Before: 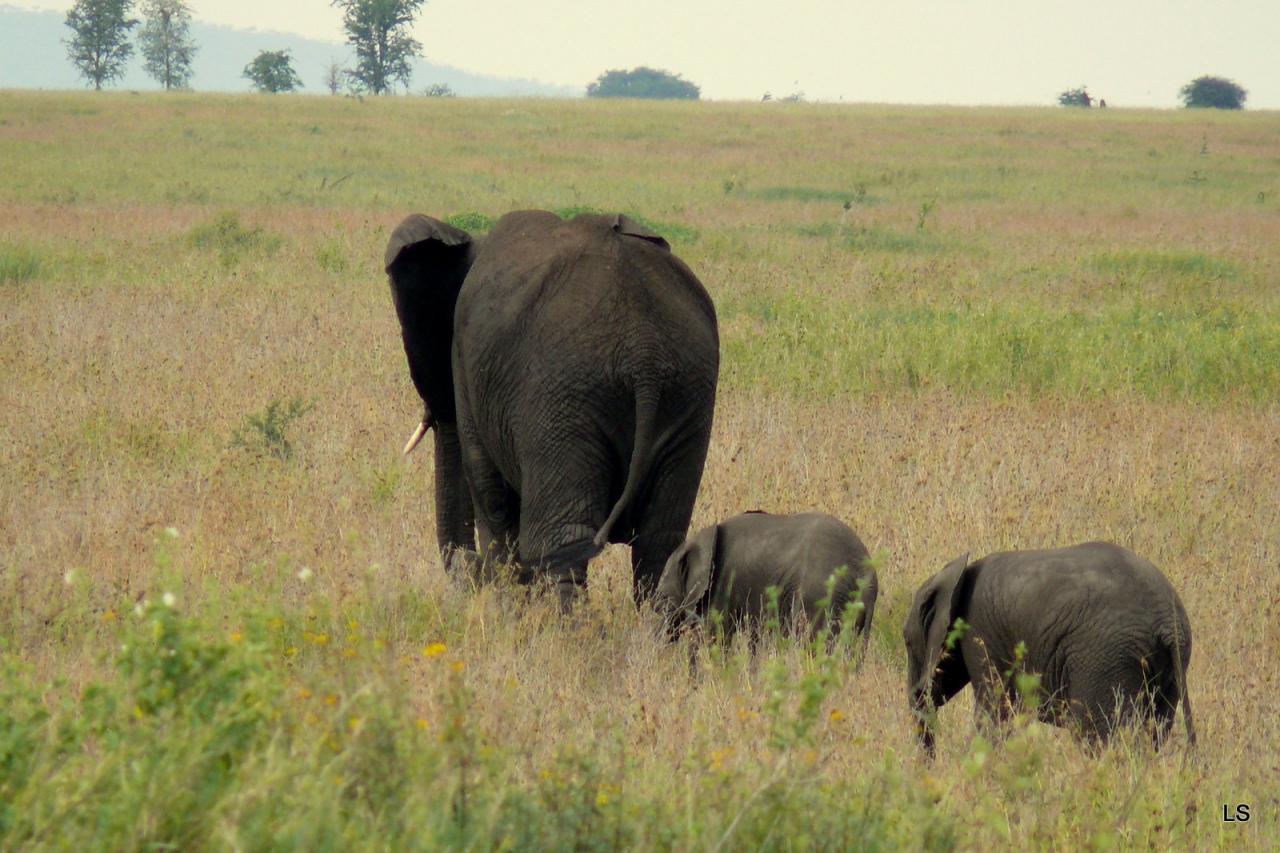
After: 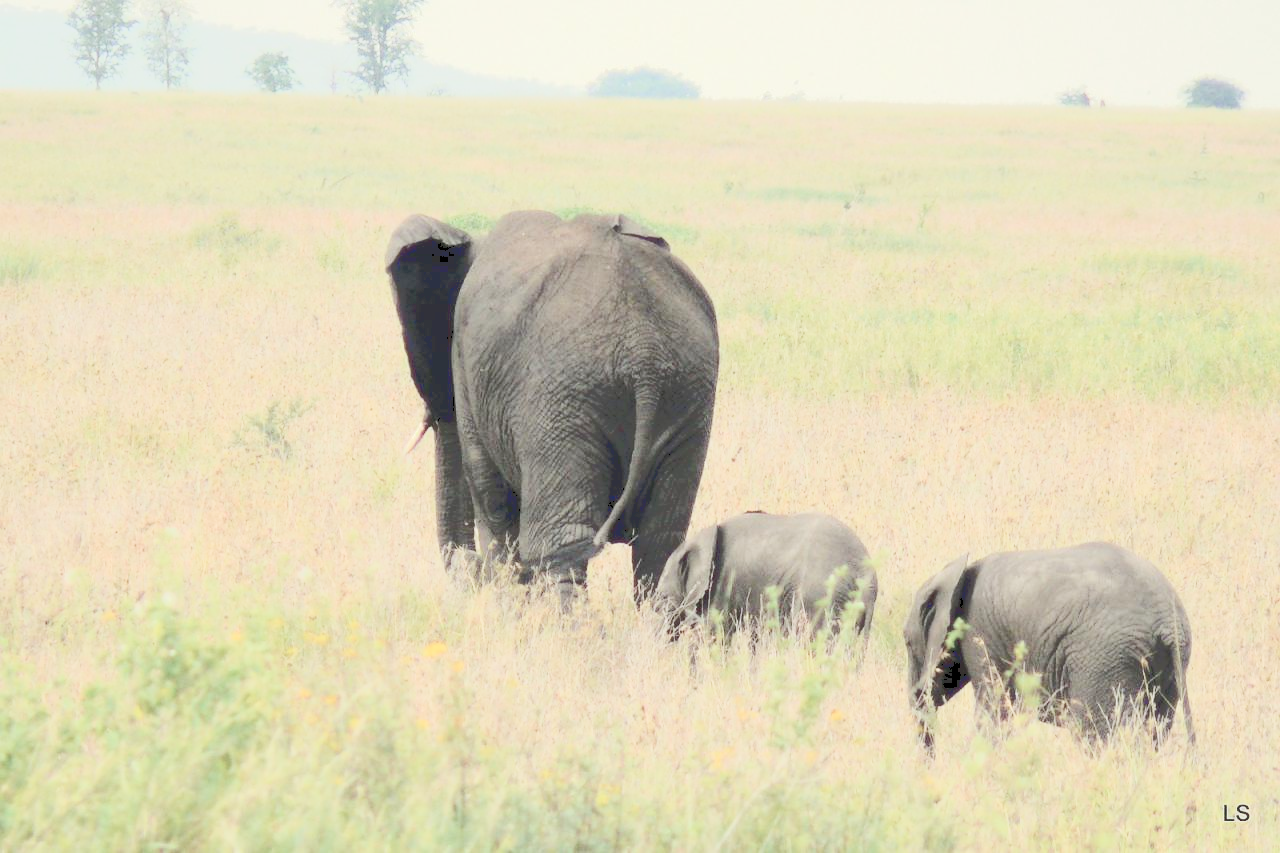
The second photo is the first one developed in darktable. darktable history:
contrast brightness saturation: brightness 0.182, saturation -0.481
tone curve: curves: ch0 [(0, 0) (0.003, 0.202) (0.011, 0.205) (0.025, 0.222) (0.044, 0.258) (0.069, 0.298) (0.1, 0.321) (0.136, 0.333) (0.177, 0.38) (0.224, 0.439) (0.277, 0.51) (0.335, 0.594) (0.399, 0.675) (0.468, 0.743) (0.543, 0.805) (0.623, 0.861) (0.709, 0.905) (0.801, 0.931) (0.898, 0.941) (1, 1)], color space Lab, linked channels, preserve colors none
